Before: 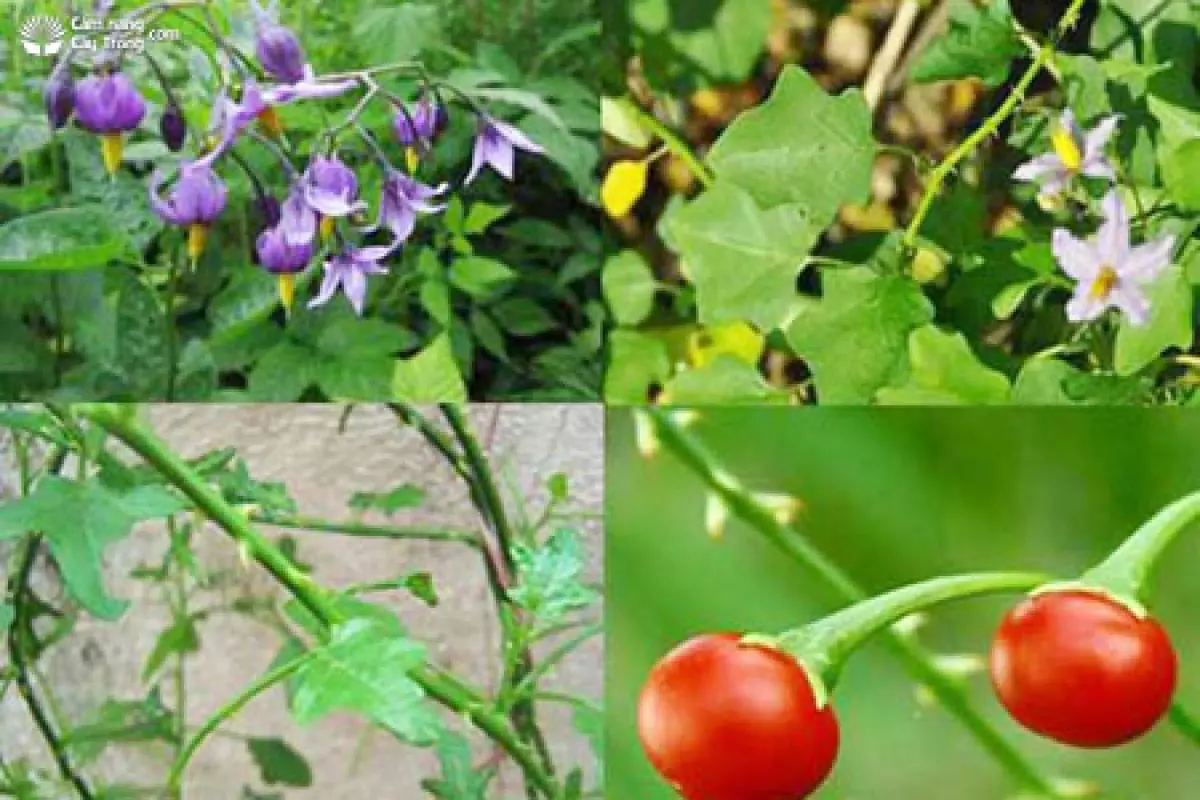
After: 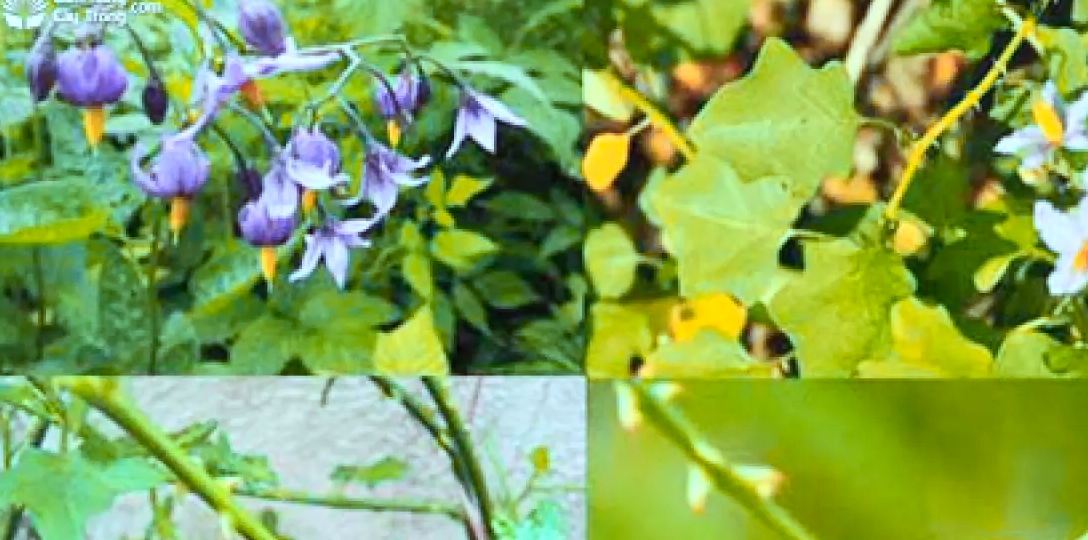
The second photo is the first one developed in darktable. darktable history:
color correction: highlights a* -12.64, highlights b* -18.1, saturation 0.7
crop: left 1.509%, top 3.452%, right 7.696%, bottom 28.452%
color zones: curves: ch1 [(0.24, 0.634) (0.75, 0.5)]; ch2 [(0.253, 0.437) (0.745, 0.491)], mix 102.12%
contrast brightness saturation: contrast 0.2, brightness 0.16, saturation 0.22
